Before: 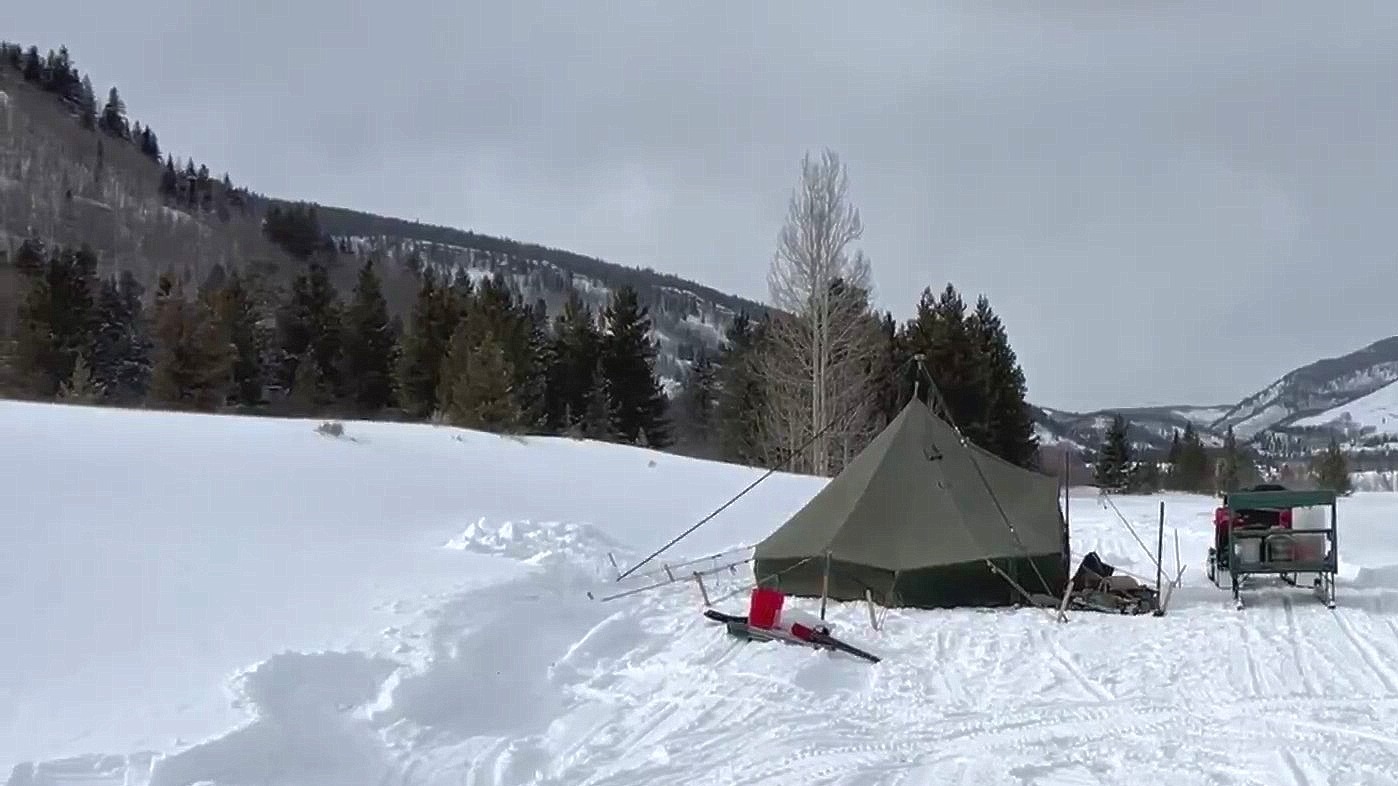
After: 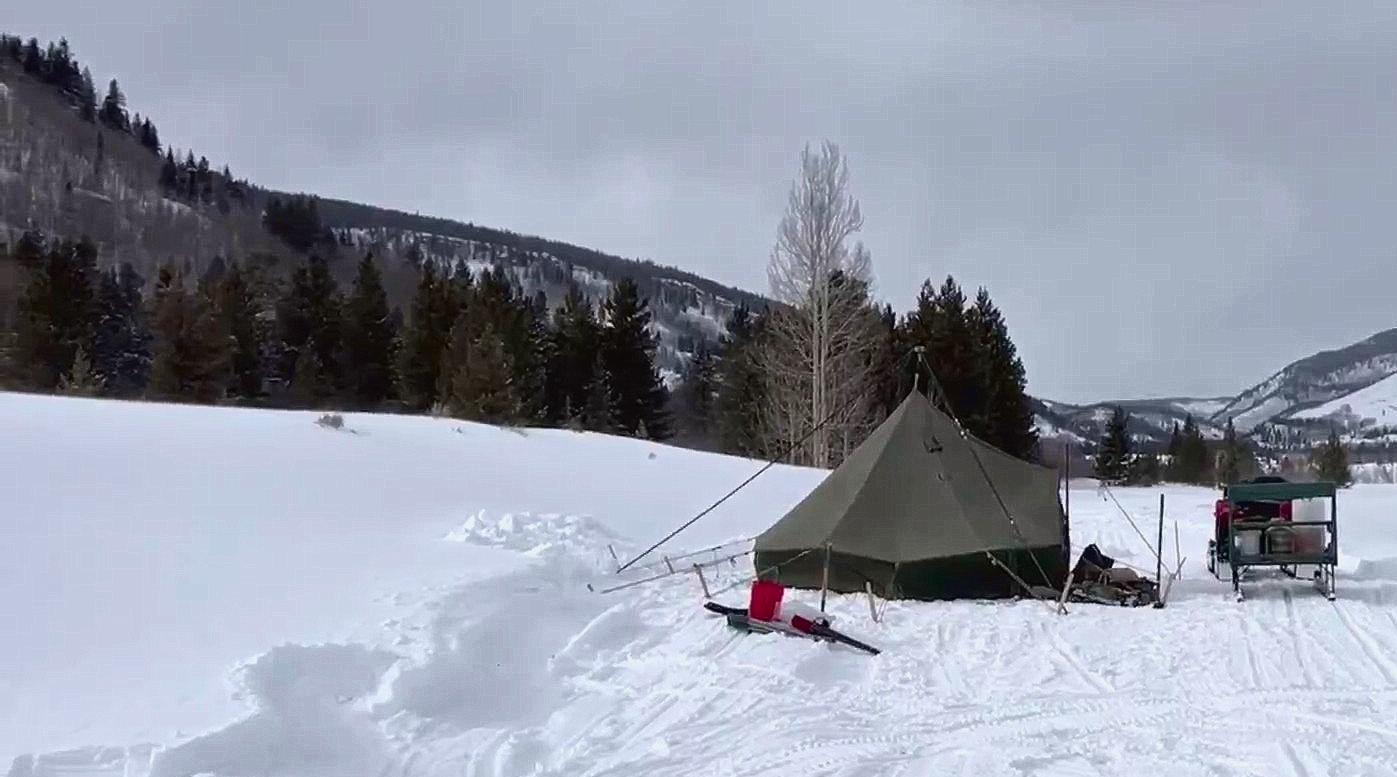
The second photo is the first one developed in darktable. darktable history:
tone curve: curves: ch0 [(0, 0) (0.139, 0.081) (0.304, 0.259) (0.502, 0.505) (0.683, 0.676) (0.761, 0.773) (0.858, 0.858) (0.987, 0.945)]; ch1 [(0, 0) (0.172, 0.123) (0.304, 0.288) (0.414, 0.44) (0.472, 0.473) (0.502, 0.508) (0.54, 0.543) (0.583, 0.601) (0.638, 0.654) (0.741, 0.783) (1, 1)]; ch2 [(0, 0) (0.411, 0.424) (0.485, 0.476) (0.502, 0.502) (0.557, 0.54) (0.631, 0.576) (1, 1)], color space Lab, independent channels, preserve colors none
crop: top 1.049%, right 0.001%
